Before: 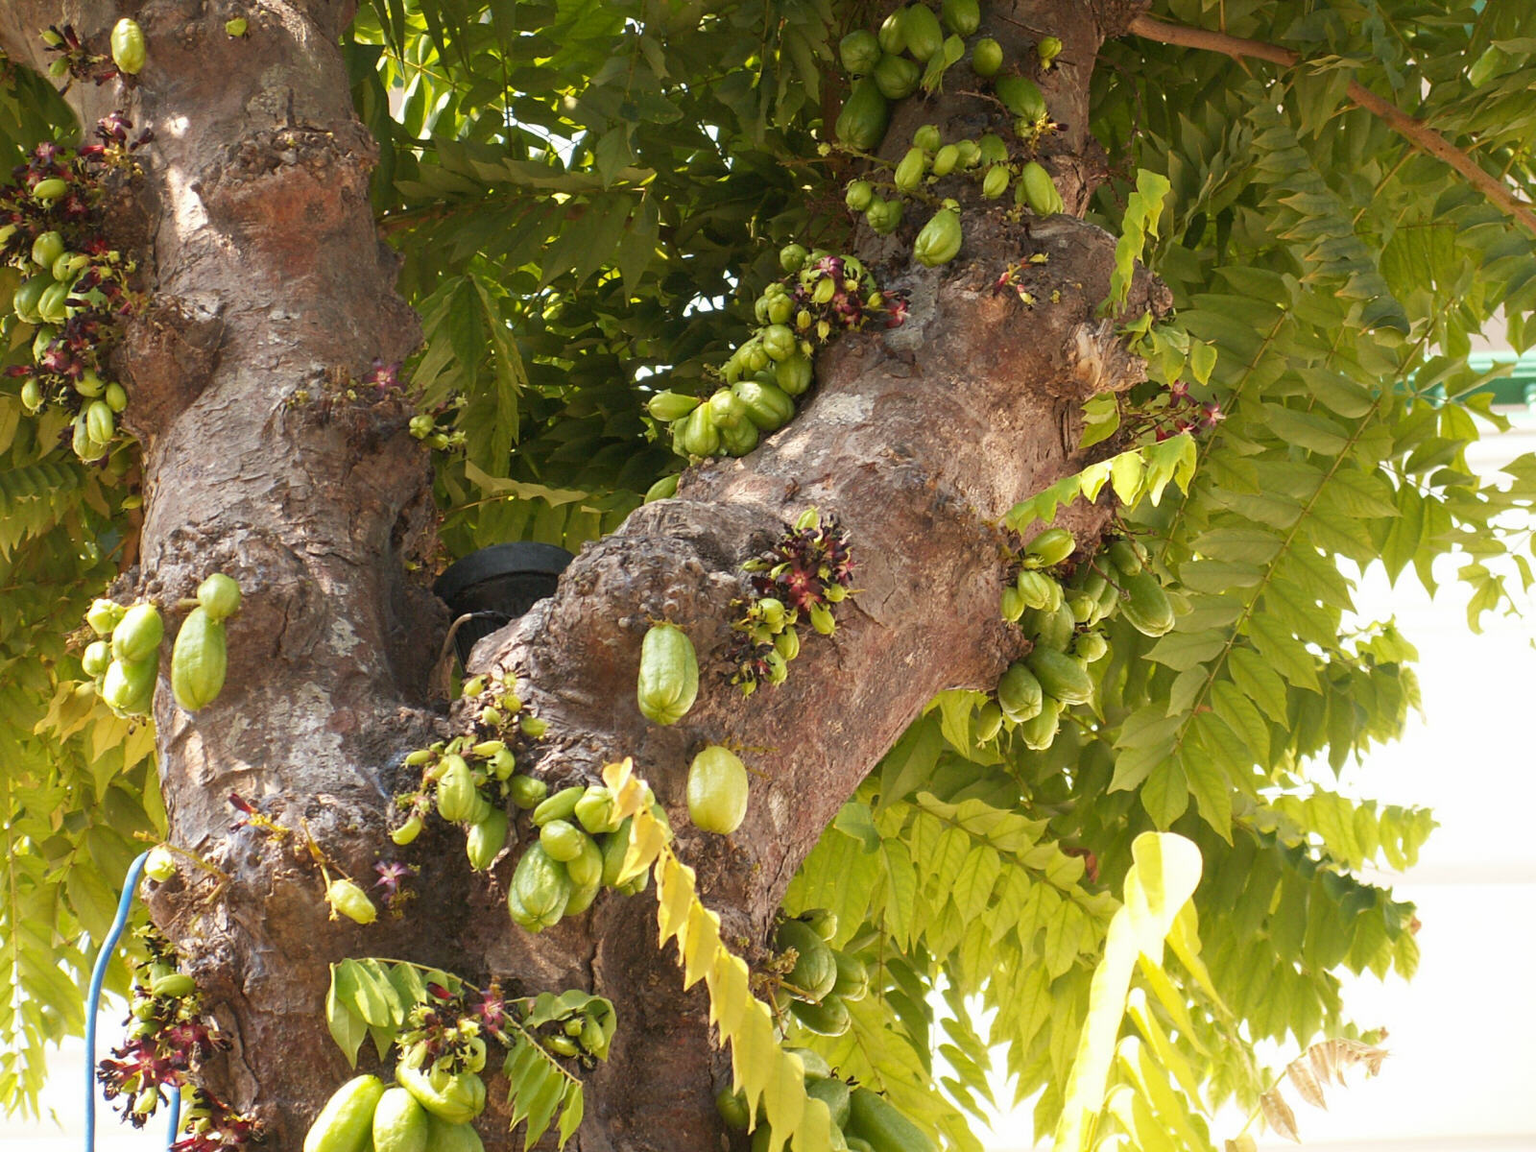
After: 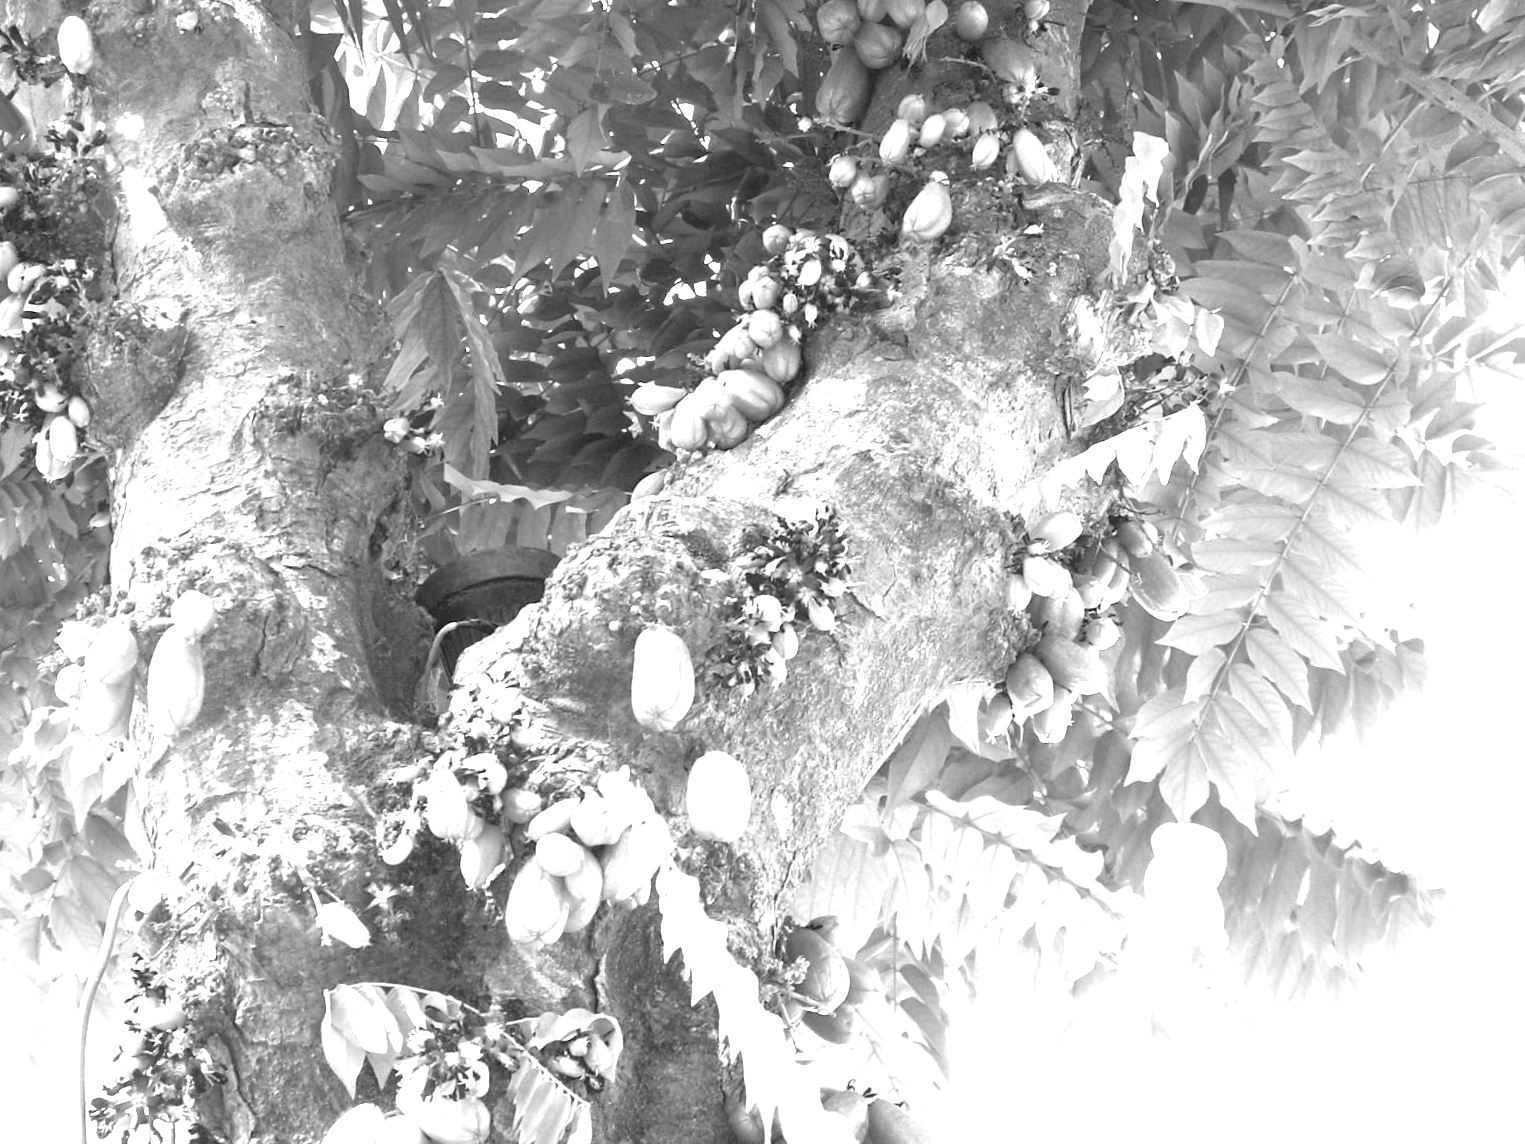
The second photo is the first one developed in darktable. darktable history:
exposure: black level correction 0, exposure 1.75 EV, compensate exposure bias true, compensate highlight preservation false
monochrome: on, module defaults
rotate and perspective: rotation -2.12°, lens shift (vertical) 0.009, lens shift (horizontal) -0.008, automatic cropping original format, crop left 0.036, crop right 0.964, crop top 0.05, crop bottom 0.959
